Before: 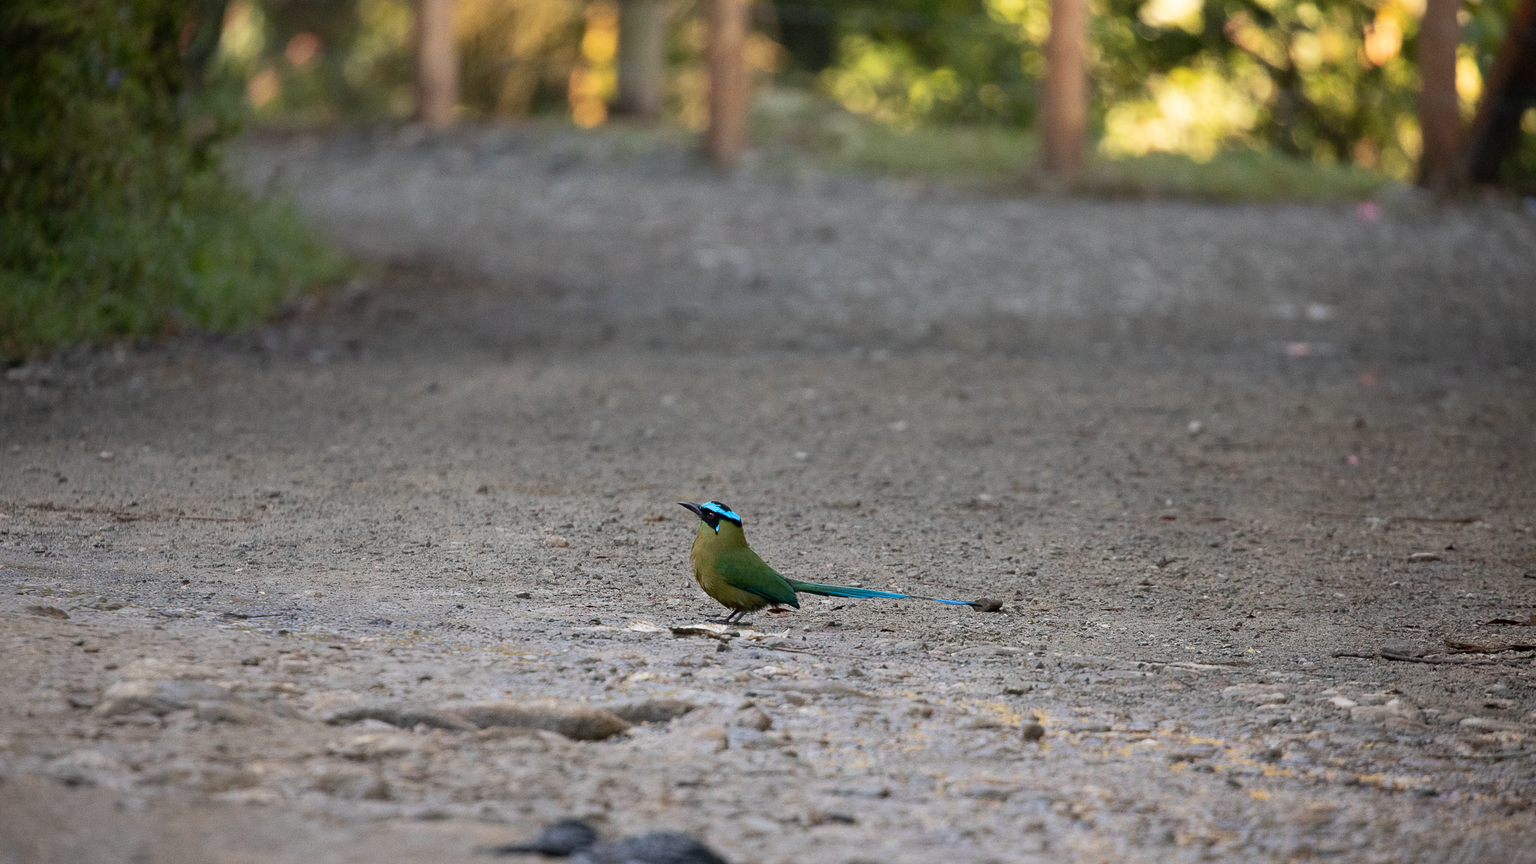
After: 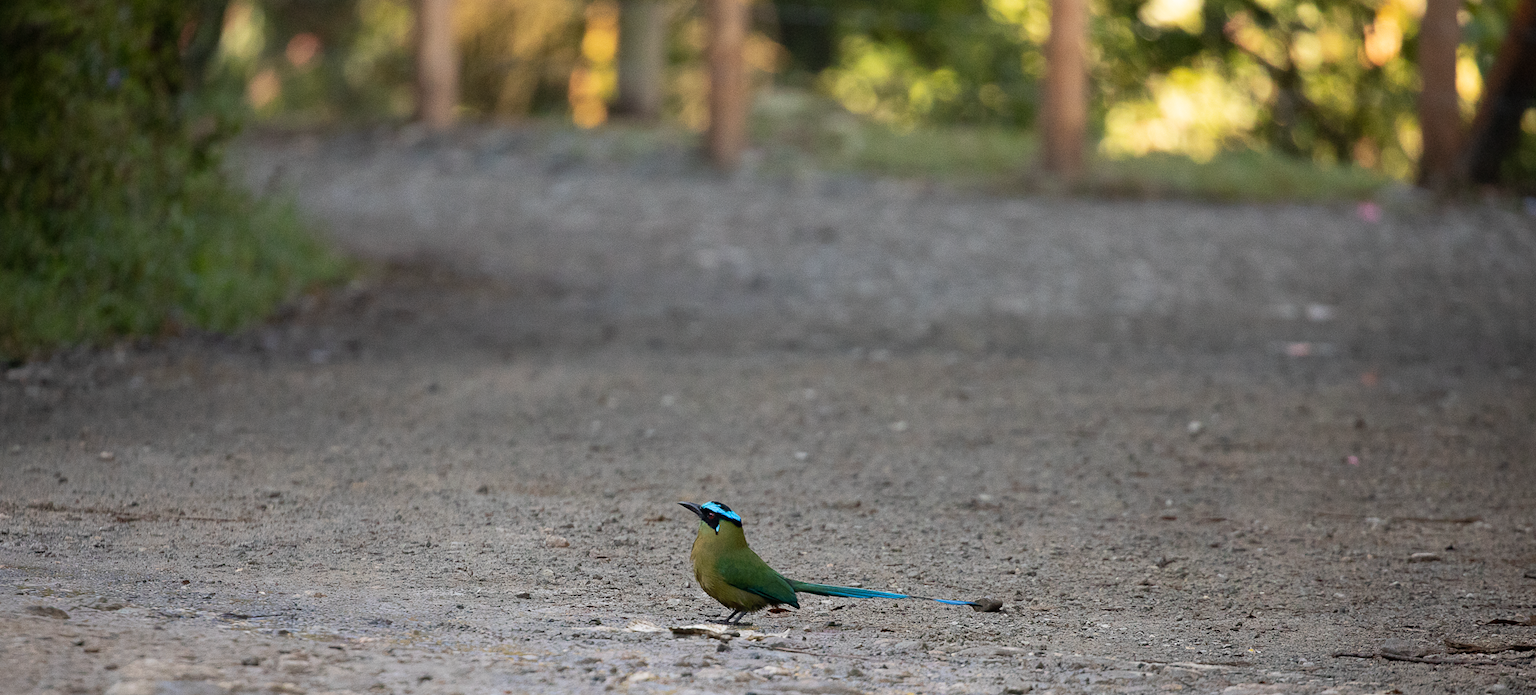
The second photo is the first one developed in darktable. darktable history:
crop: bottom 19.527%
